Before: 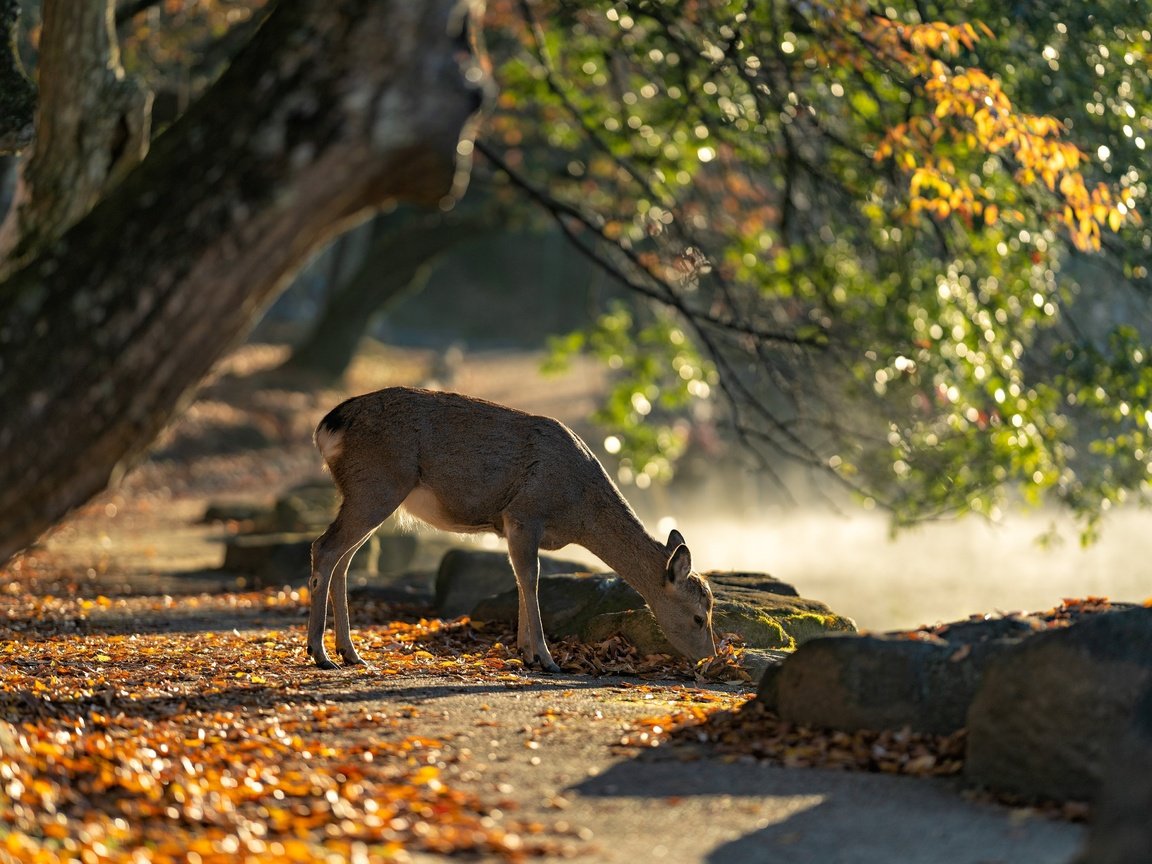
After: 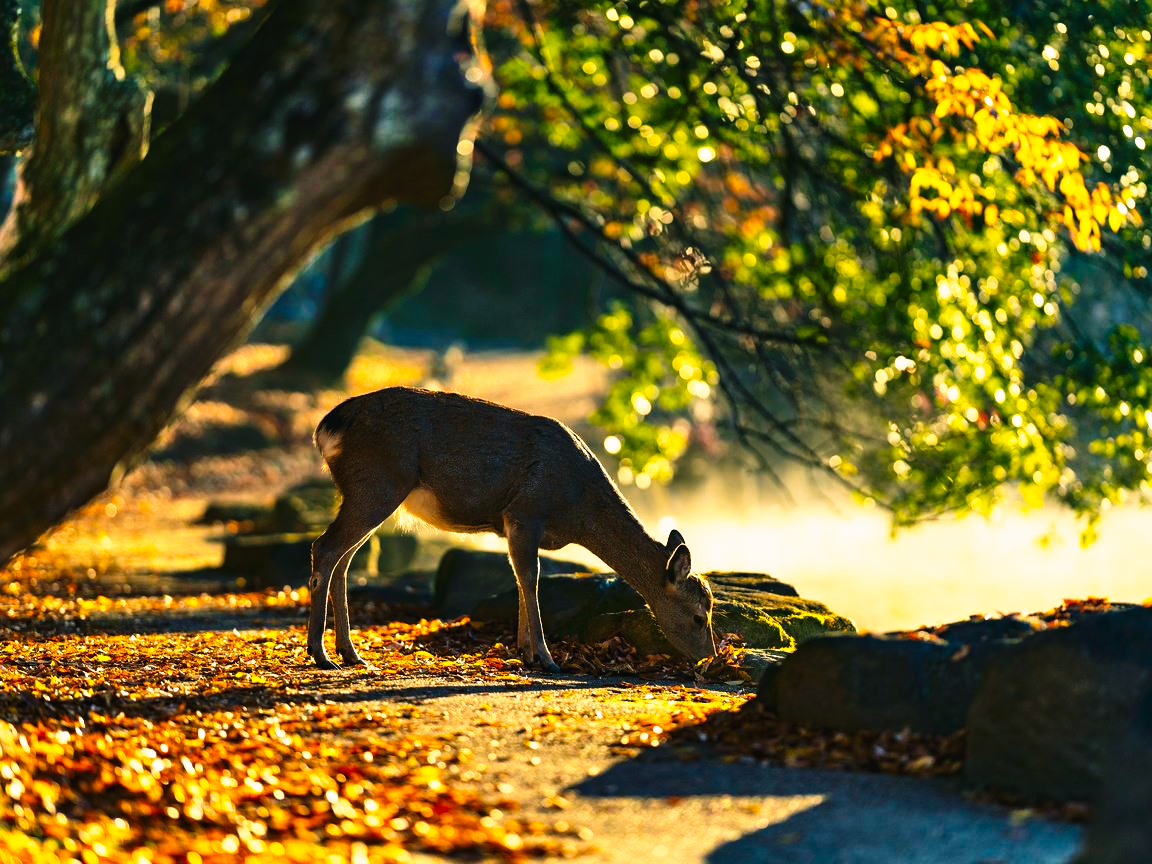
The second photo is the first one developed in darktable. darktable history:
contrast brightness saturation: contrast 0.224
color balance rgb: shadows lift › chroma 5.169%, shadows lift › hue 240.29°, highlights gain › chroma 2.966%, highlights gain › hue 61.78°, linear chroma grading › global chroma 15.089%, perceptual saturation grading › global saturation 25.555%
tone curve: curves: ch0 [(0, 0.018) (0.162, 0.128) (0.434, 0.478) (0.667, 0.785) (0.819, 0.943) (1, 0.991)]; ch1 [(0, 0) (0.402, 0.36) (0.476, 0.449) (0.506, 0.505) (0.523, 0.518) (0.582, 0.586) (0.641, 0.668) (0.7, 0.741) (1, 1)]; ch2 [(0, 0) (0.416, 0.403) (0.483, 0.472) (0.503, 0.505) (0.521, 0.519) (0.547, 0.561) (0.597, 0.643) (0.699, 0.759) (0.997, 0.858)], preserve colors none
tone equalizer: edges refinement/feathering 500, mask exposure compensation -1.57 EV, preserve details no
velvia: on, module defaults
shadows and highlights: low approximation 0.01, soften with gaussian
